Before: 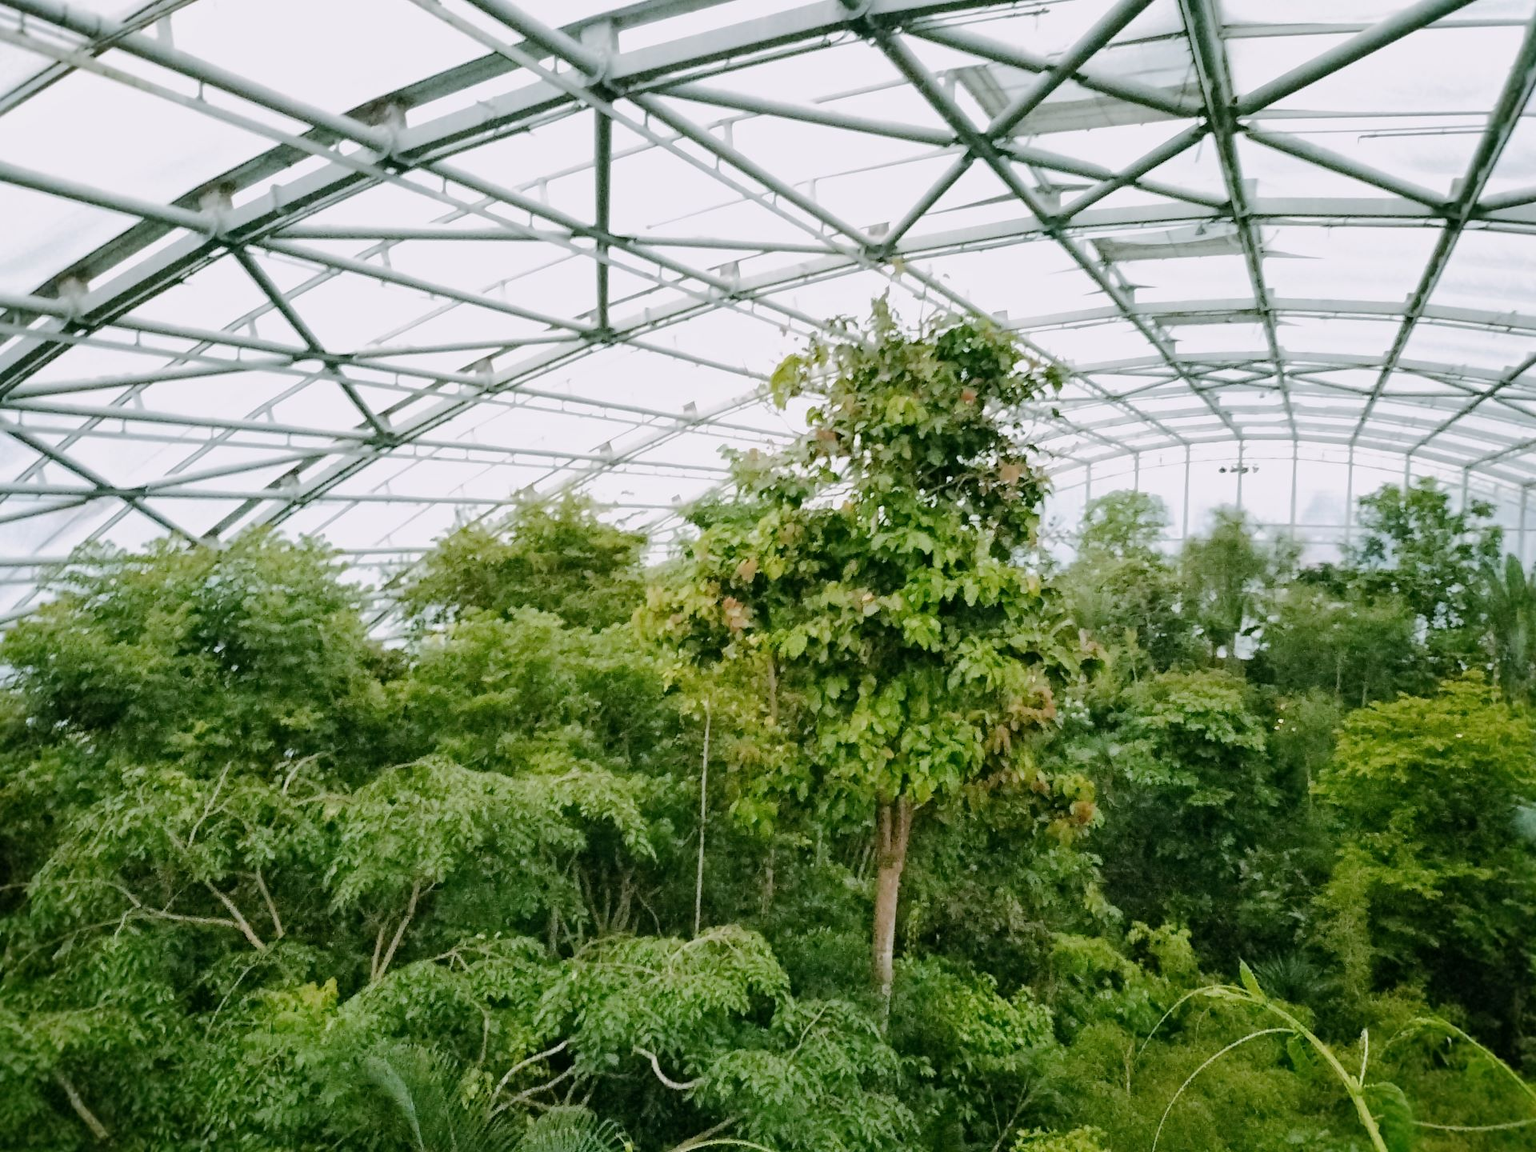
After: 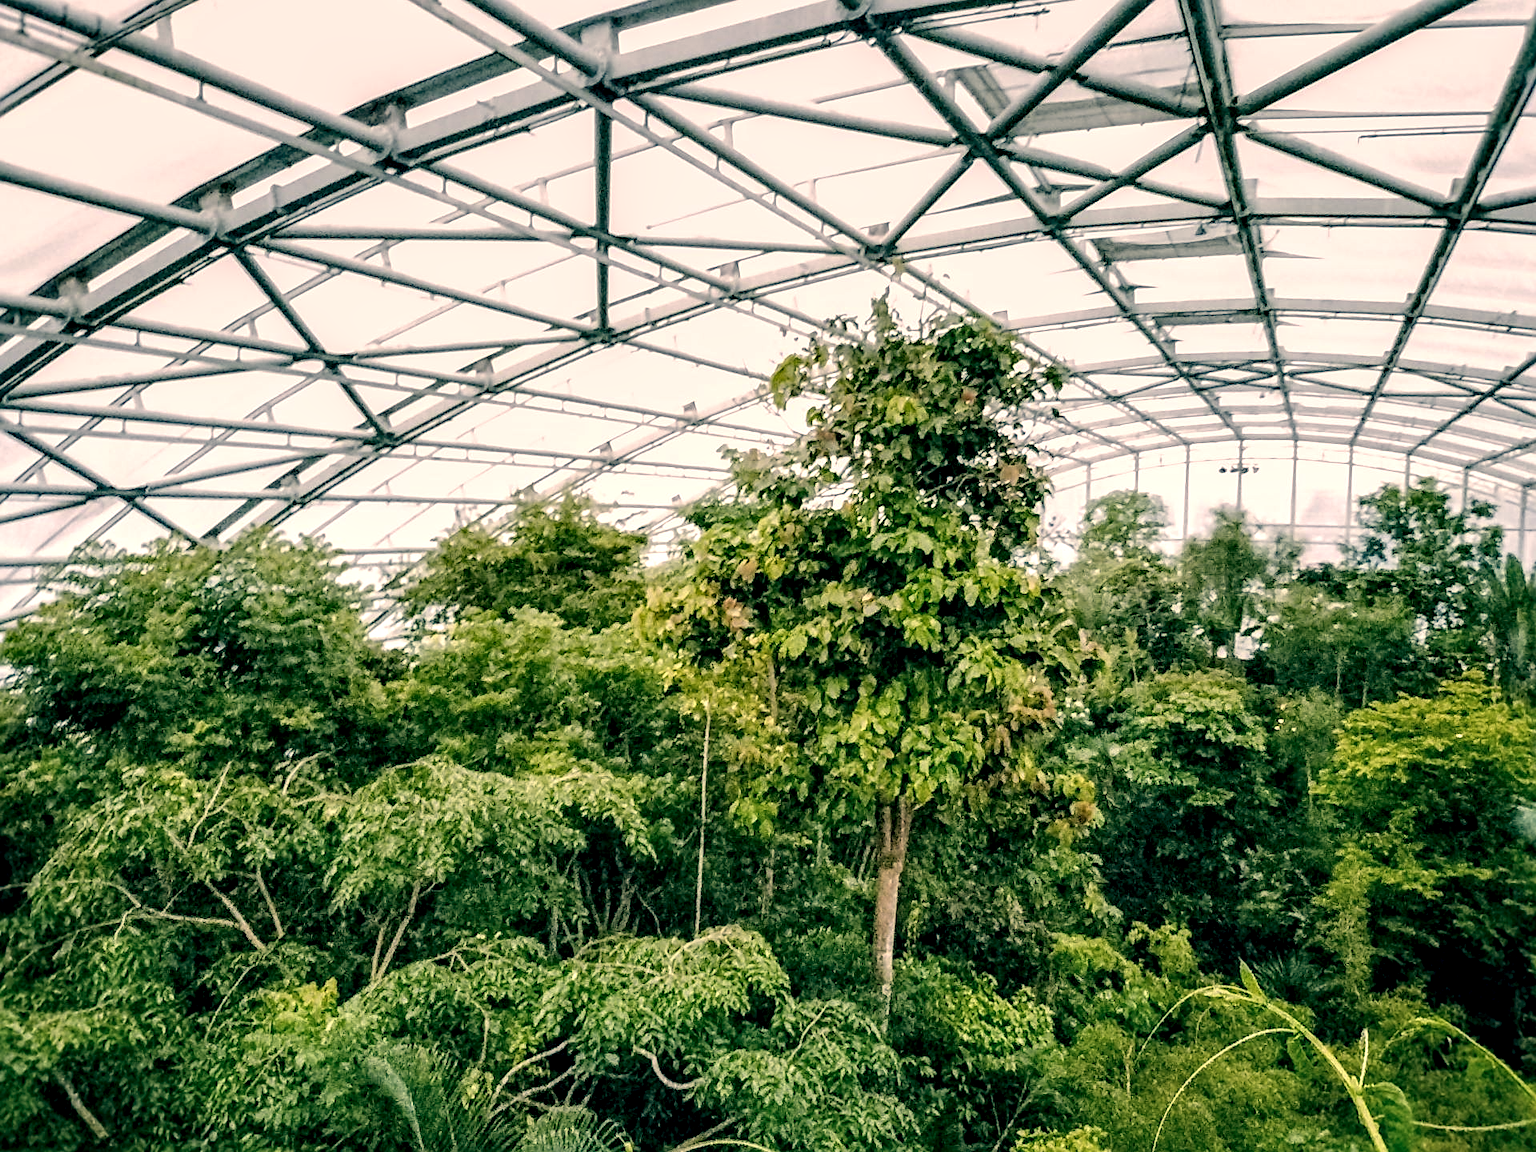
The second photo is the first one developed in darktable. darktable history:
tone equalizer: on, module defaults
local contrast: highlights 19%, detail 186%
color correction: highlights a* 10.32, highlights b* 14.66, shadows a* -9.59, shadows b* -15.02
sharpen: on, module defaults
